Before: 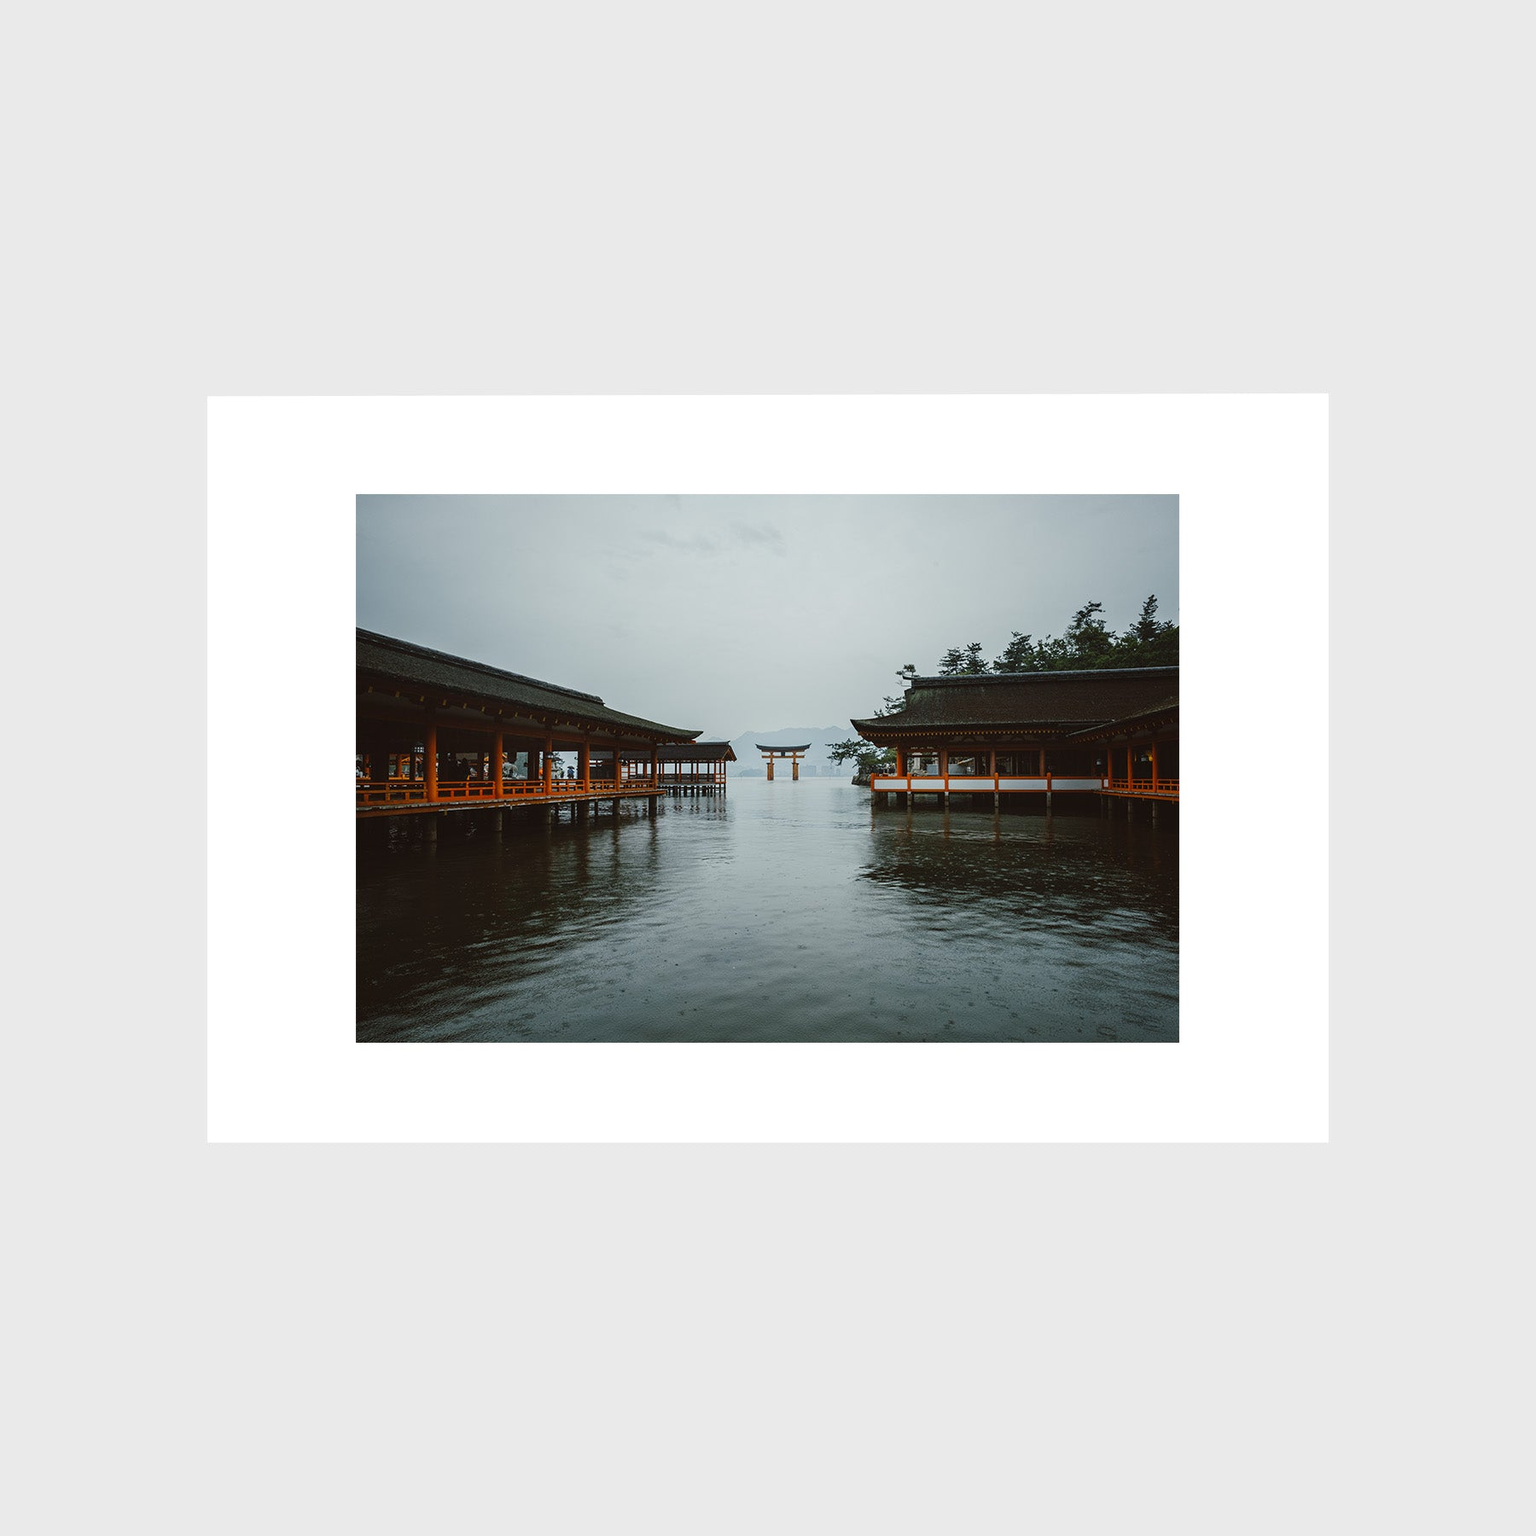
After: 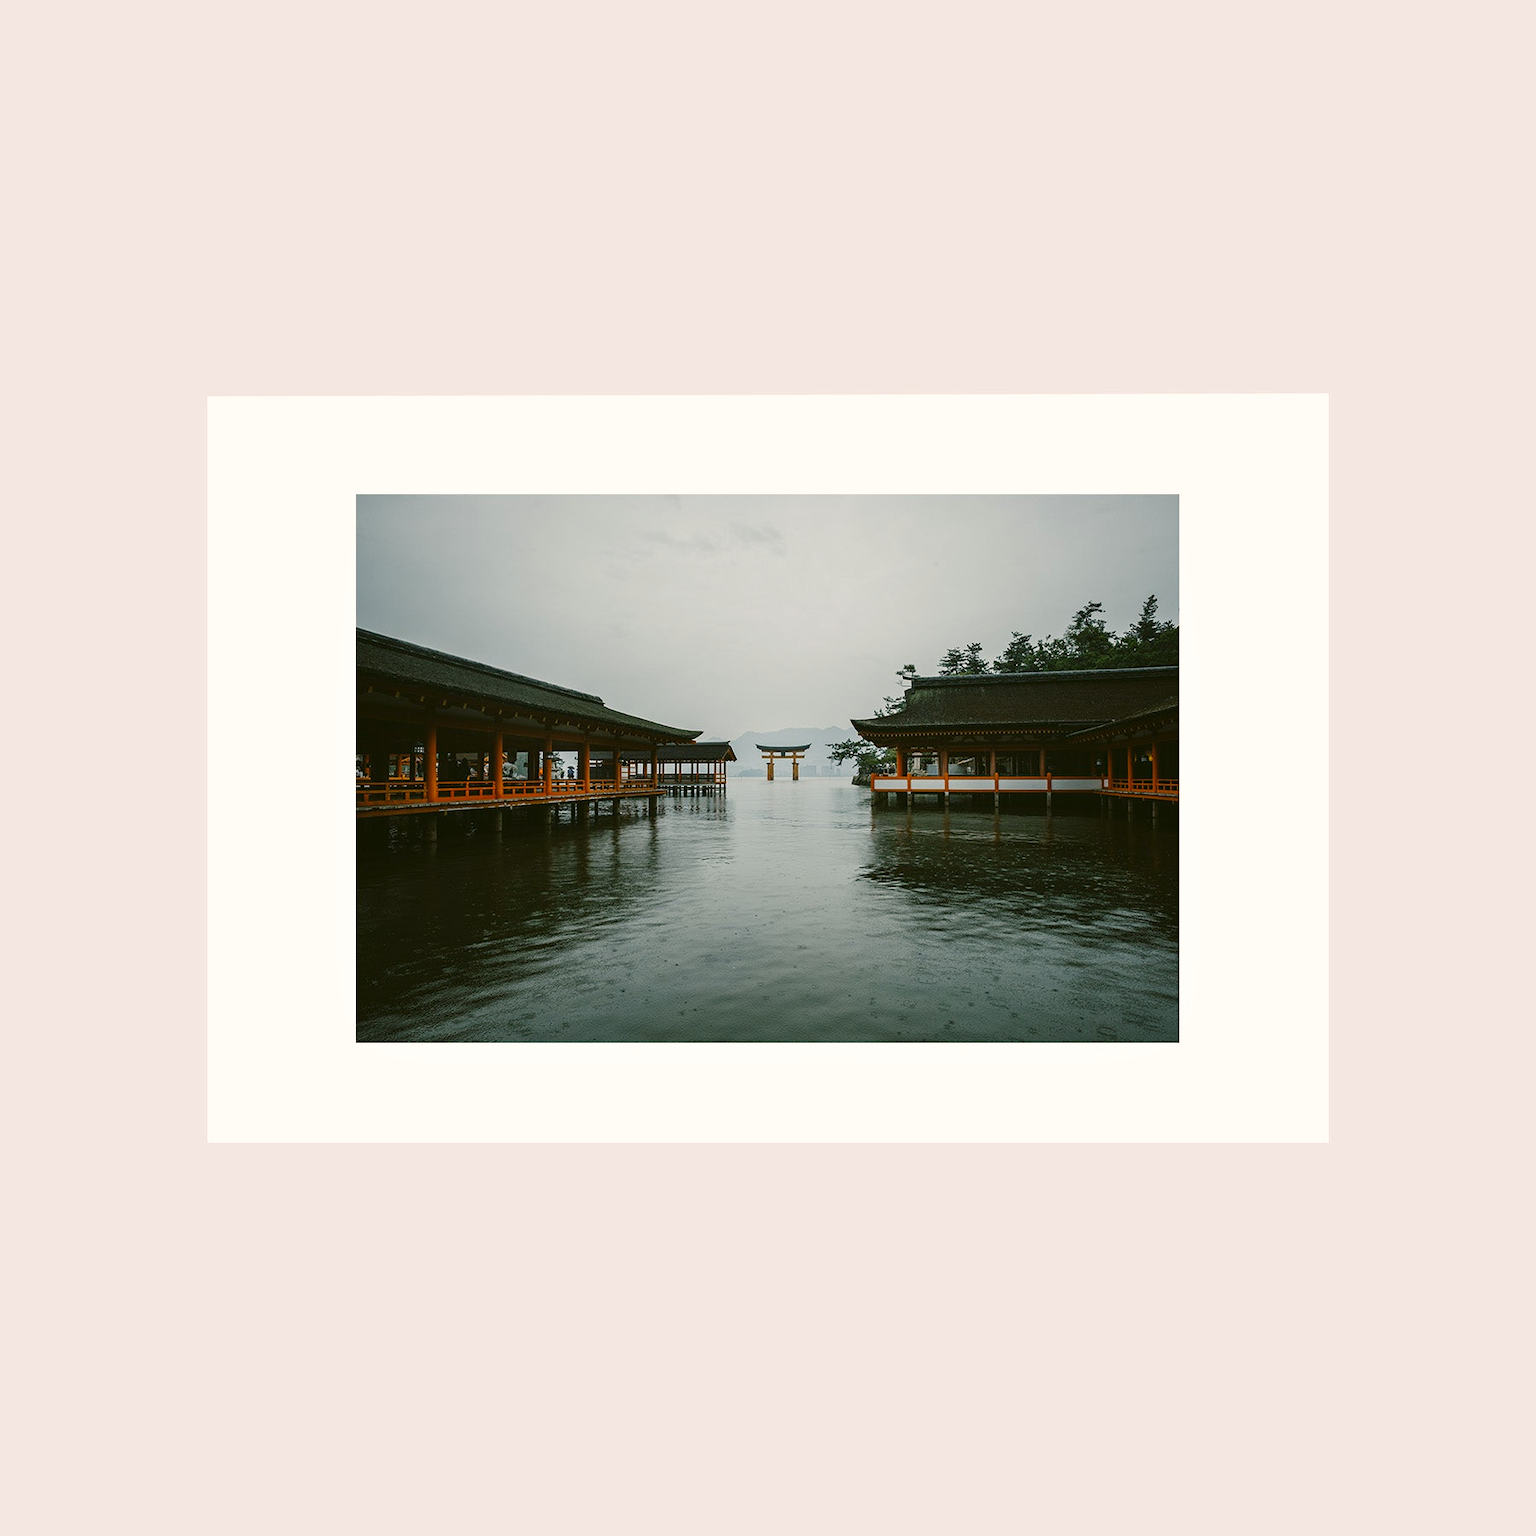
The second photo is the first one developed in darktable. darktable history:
color correction: highlights a* 4.54, highlights b* 4.93, shadows a* -7, shadows b* 5.06
tone equalizer: mask exposure compensation -0.515 EV
